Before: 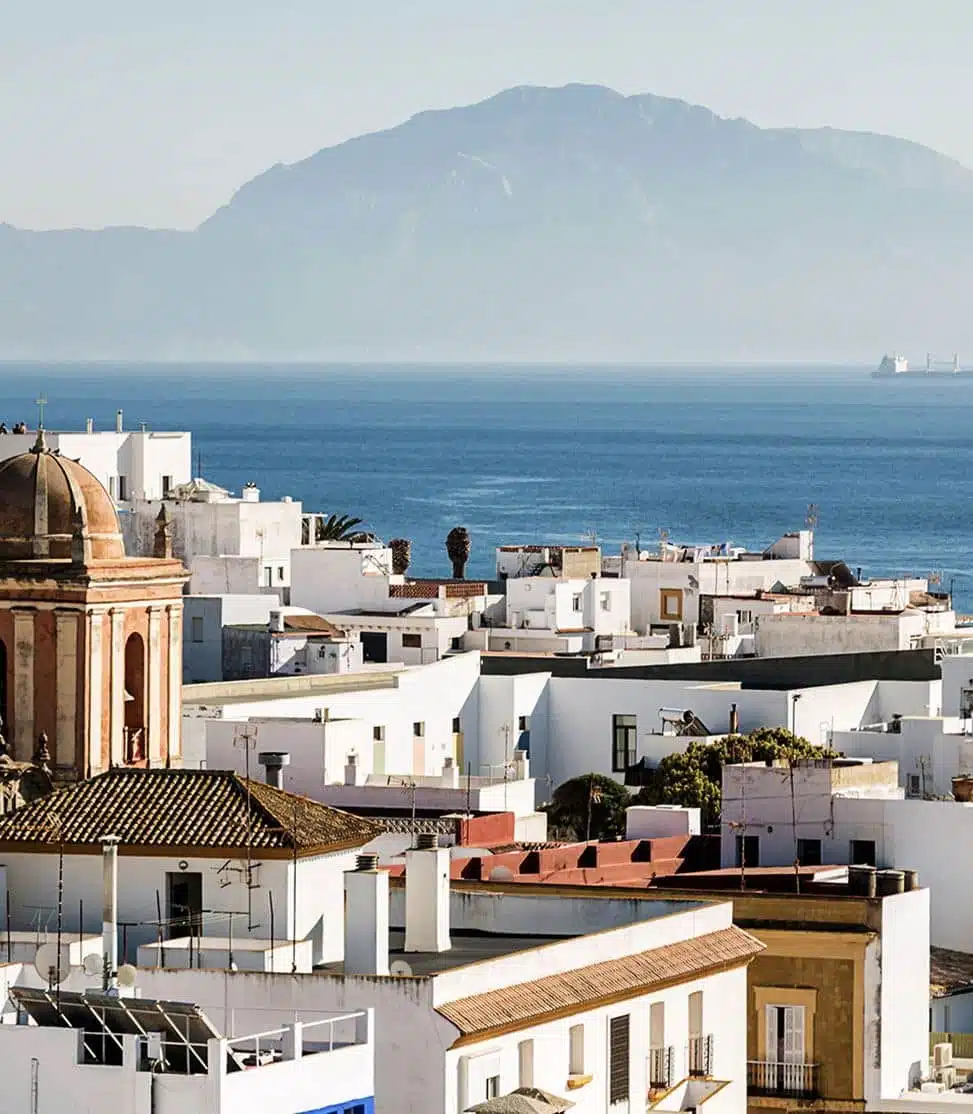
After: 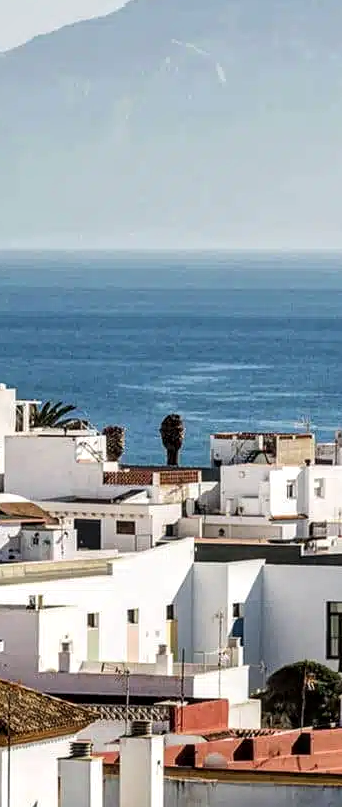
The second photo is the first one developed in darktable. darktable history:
crop and rotate: left 29.476%, top 10.214%, right 35.32%, bottom 17.333%
local contrast: detail 130%
